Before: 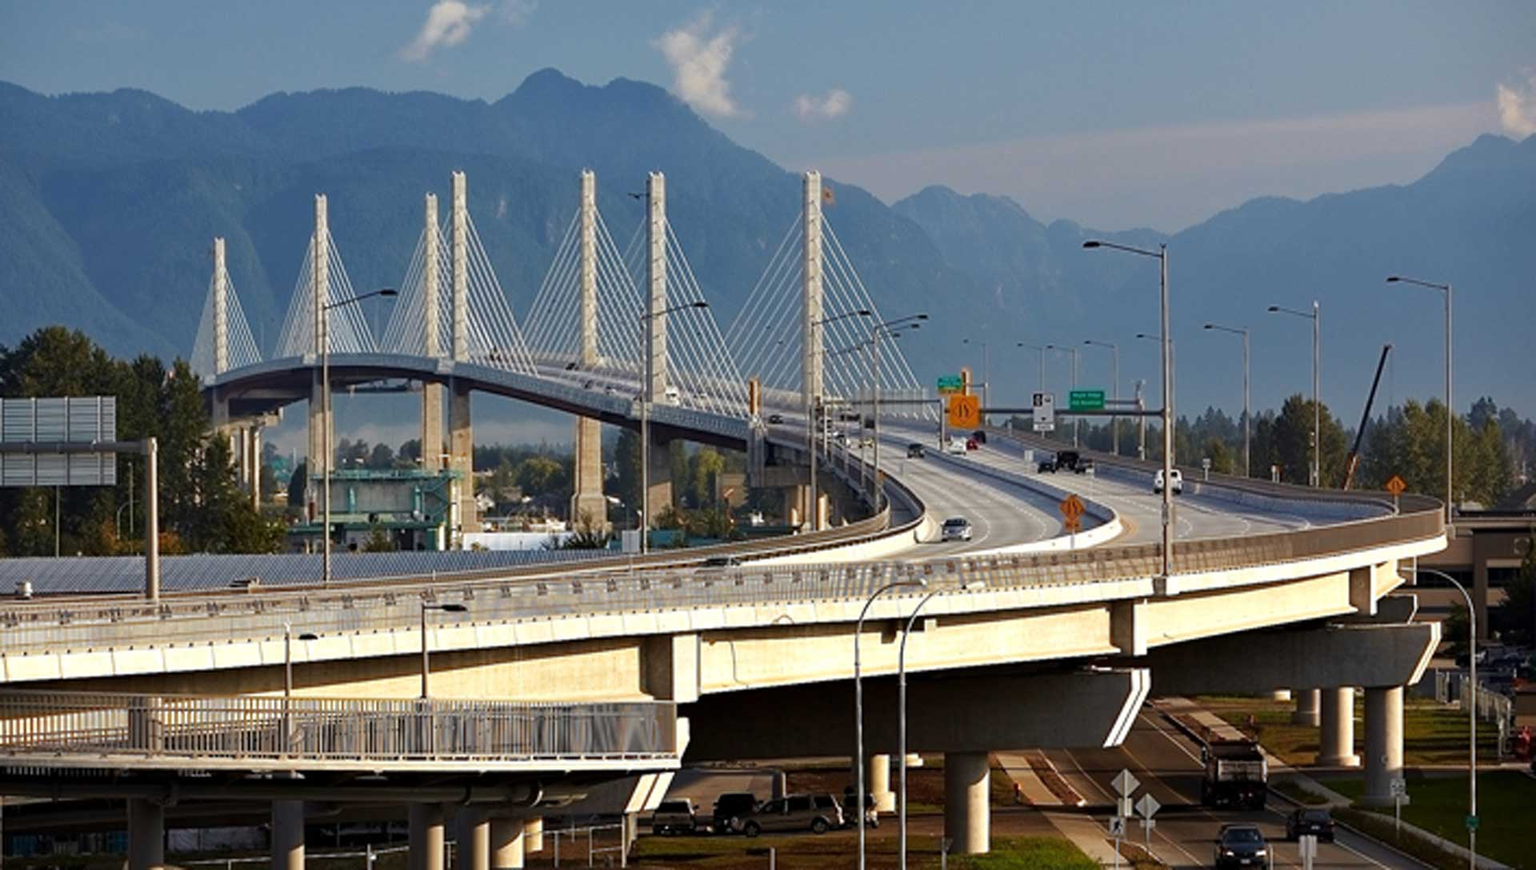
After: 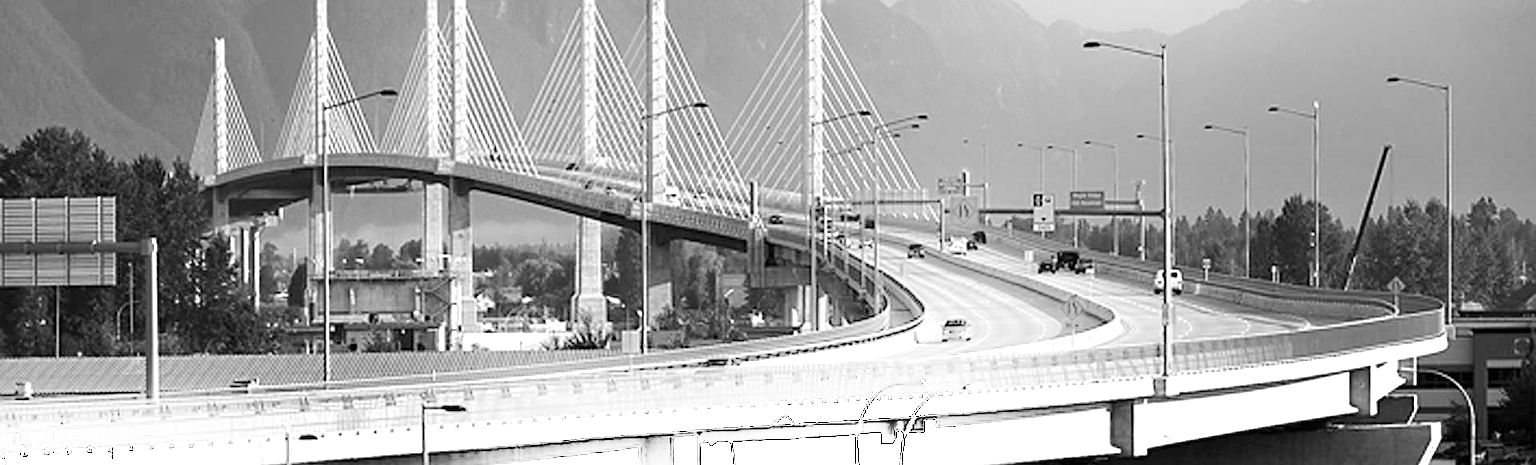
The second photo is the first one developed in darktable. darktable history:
crop and rotate: top 23.043%, bottom 23.437%
shadows and highlights: shadows -21.3, highlights 100, soften with gaussian
color correction: highlights a* 4.02, highlights b* 4.98, shadows a* -7.55, shadows b* 4.98
sharpen: on, module defaults
exposure: black level correction 0, exposure 0.9 EV, compensate highlight preservation false
contrast brightness saturation: saturation -0.17
color zones: curves: ch1 [(0, -0.394) (0.143, -0.394) (0.286, -0.394) (0.429, -0.392) (0.571, -0.391) (0.714, -0.391) (0.857, -0.391) (1, -0.394)]
